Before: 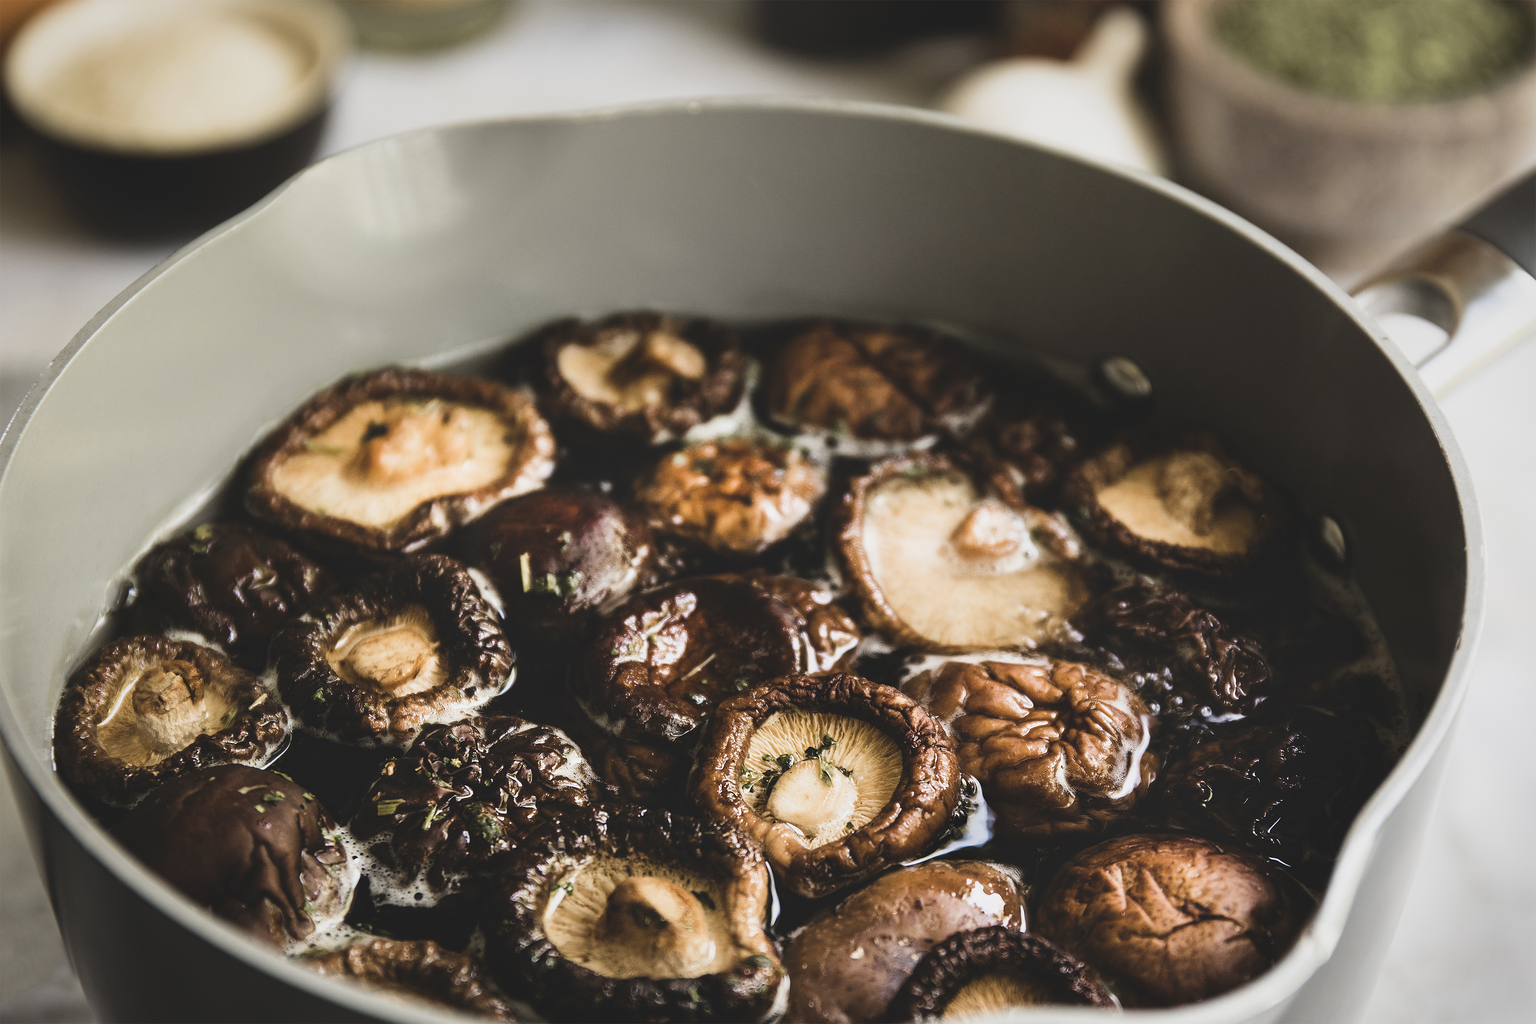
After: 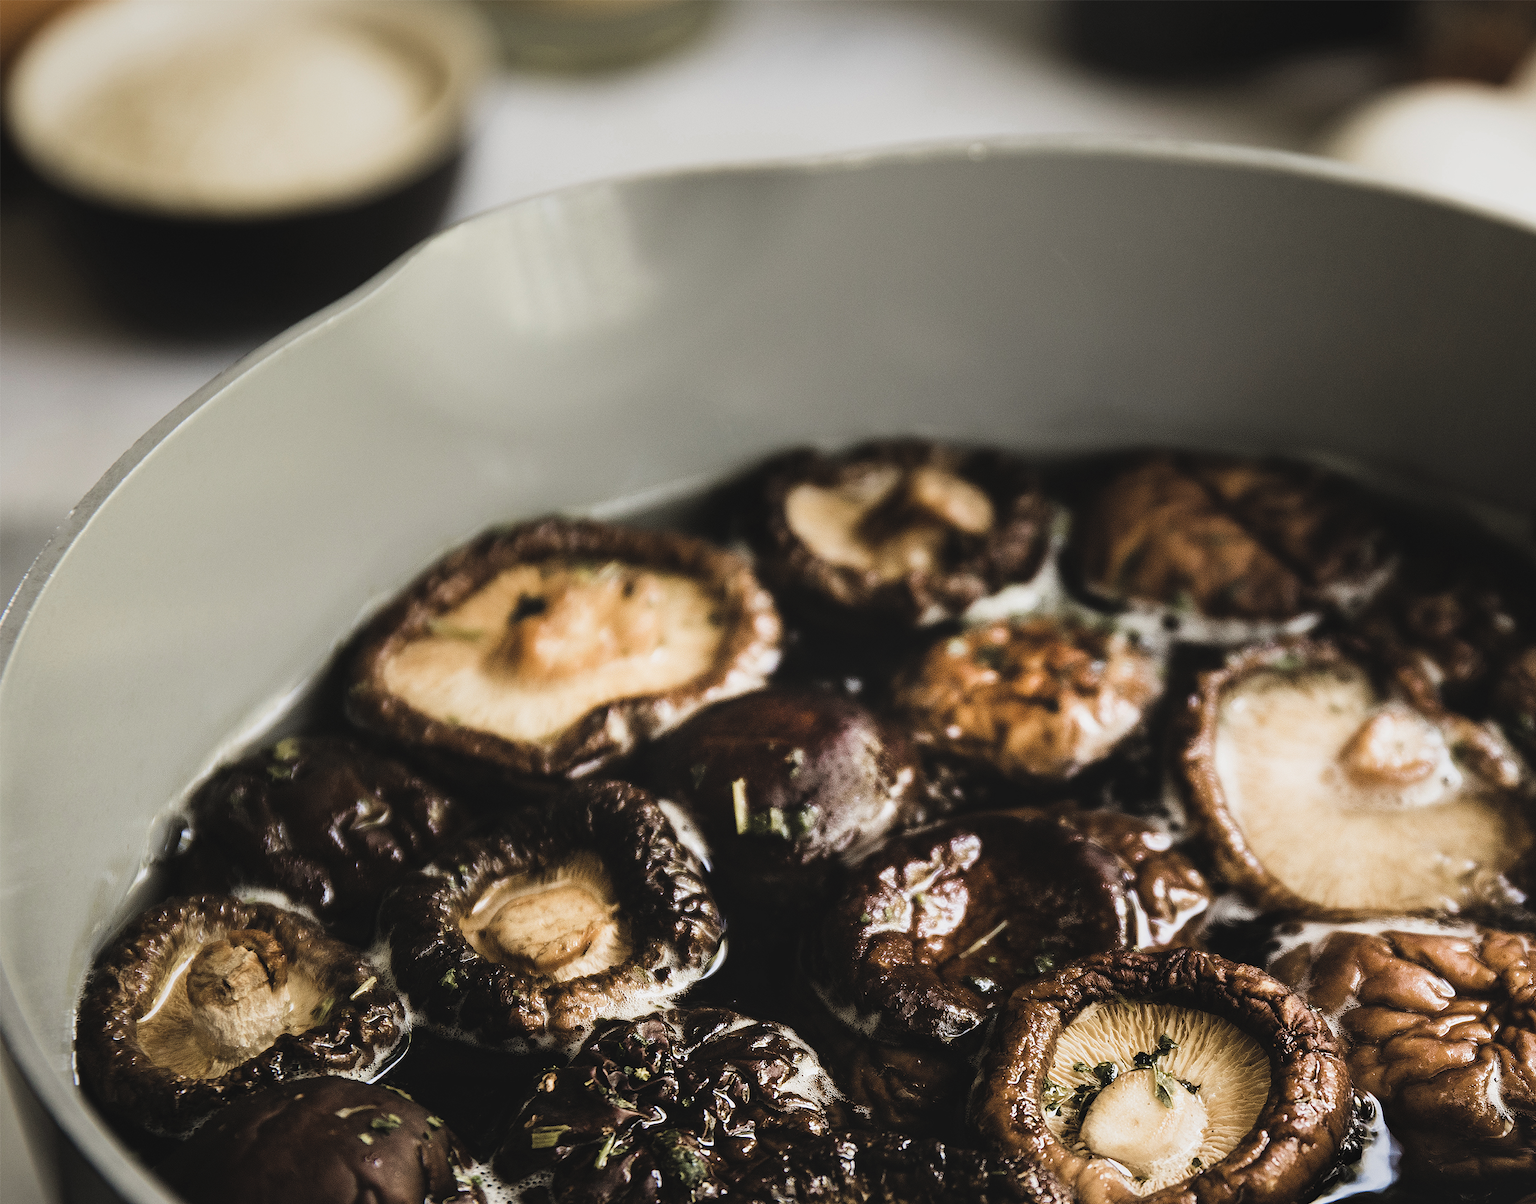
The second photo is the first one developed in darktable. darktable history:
levels: mode automatic, black 0.074%, levels [0.062, 0.494, 0.925]
crop: right 28.969%, bottom 16.455%
